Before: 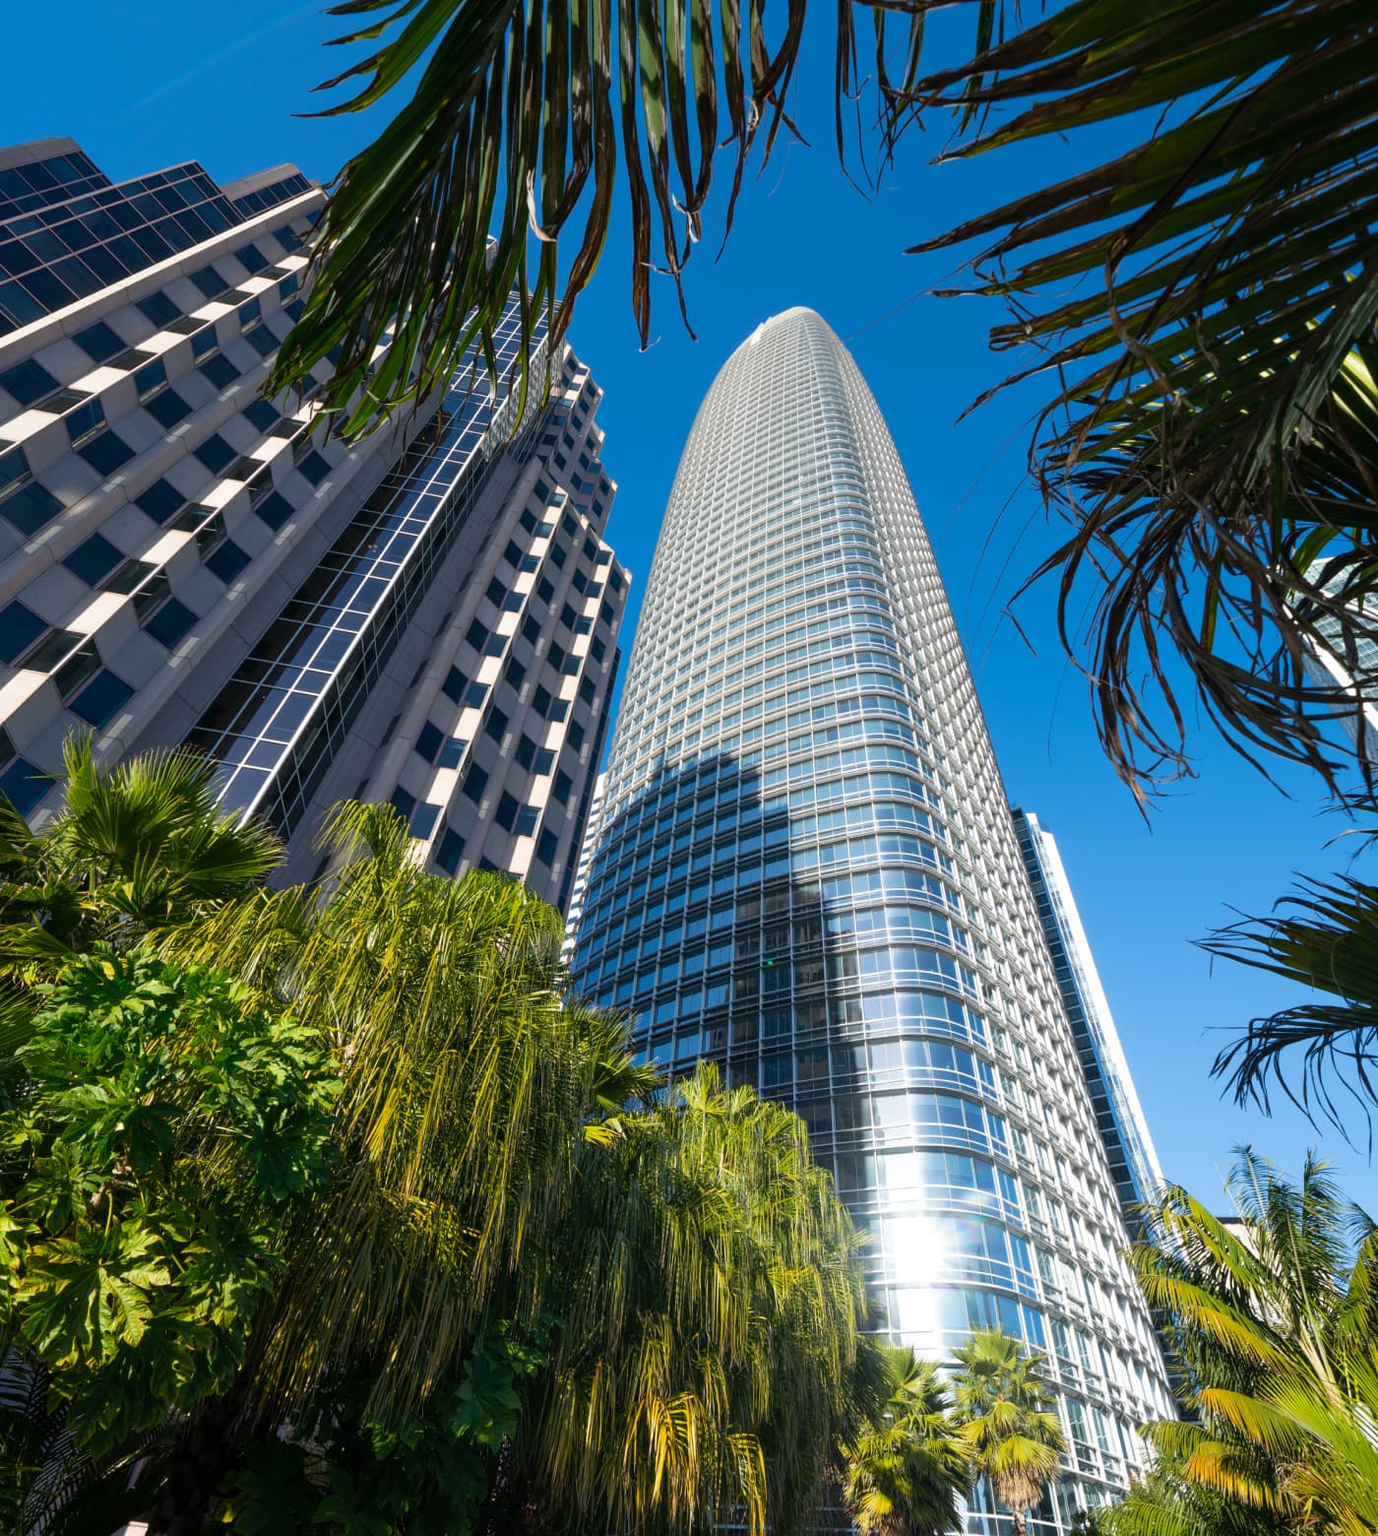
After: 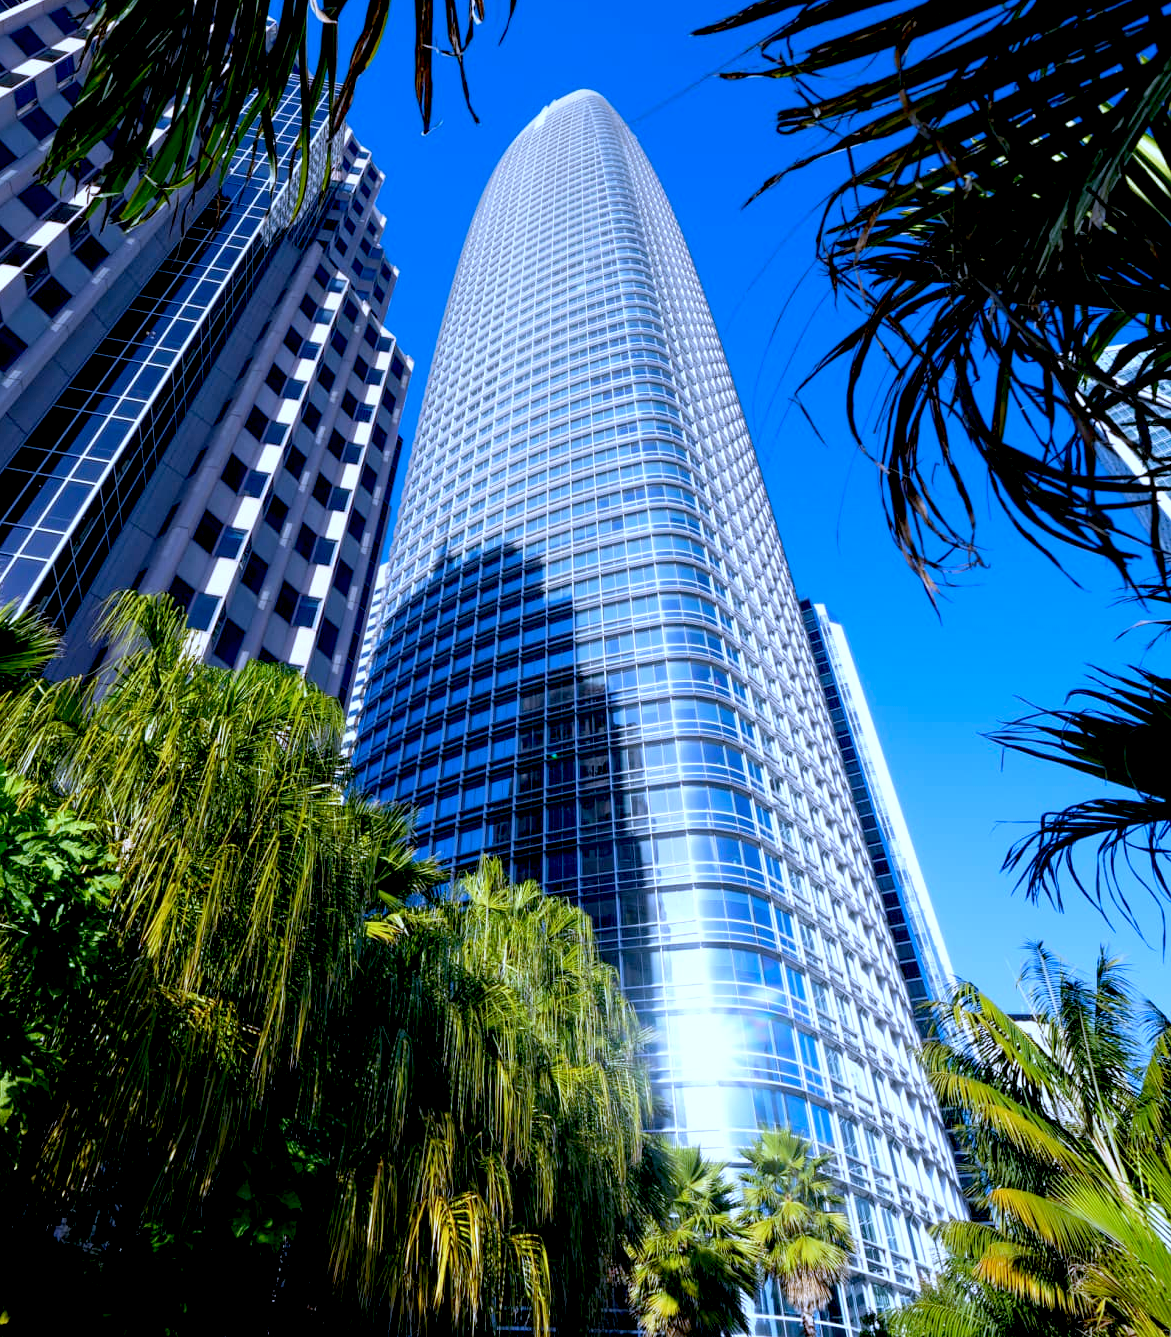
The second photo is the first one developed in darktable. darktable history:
exposure: black level correction 0.025, exposure 0.182 EV, compensate highlight preservation false
crop: left 16.315%, top 14.246%
color calibration: illuminant as shot in camera, x 0.377, y 0.392, temperature 4169.3 K, saturation algorithm version 1 (2020)
white balance: red 0.931, blue 1.11
